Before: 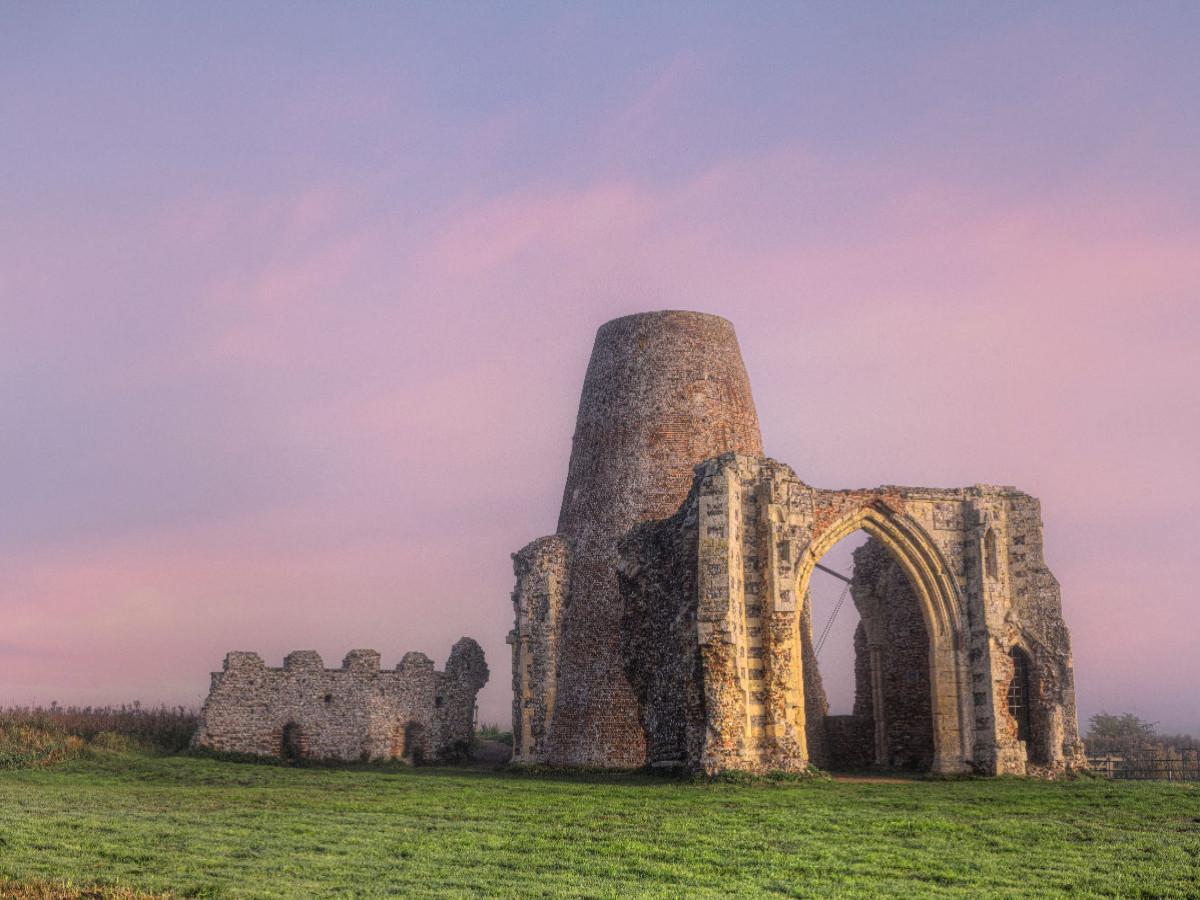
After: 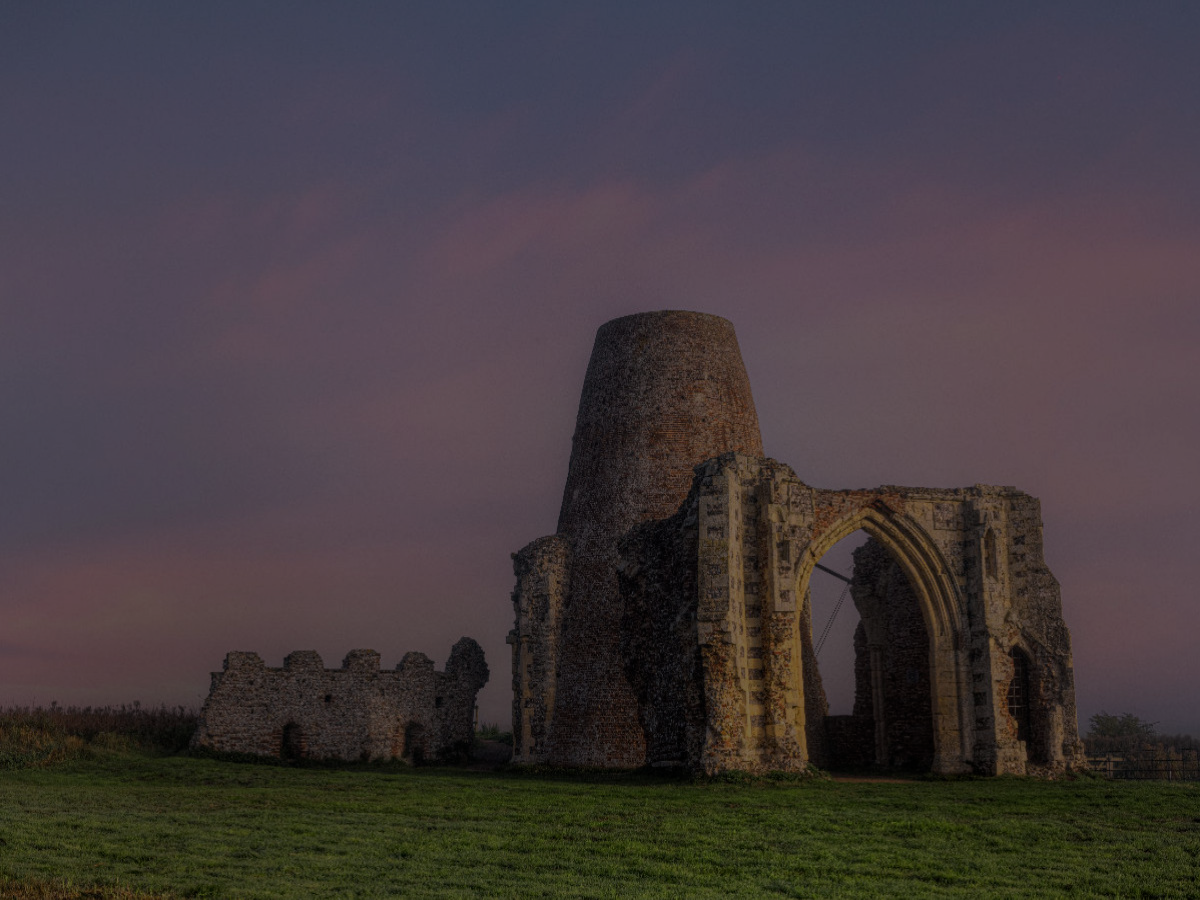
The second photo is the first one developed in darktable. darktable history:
haze removal: compatibility mode true, adaptive false
local contrast: mode bilateral grid, contrast 15, coarseness 36, detail 105%, midtone range 0.2
exposure: exposure -2.446 EV, compensate highlight preservation false
